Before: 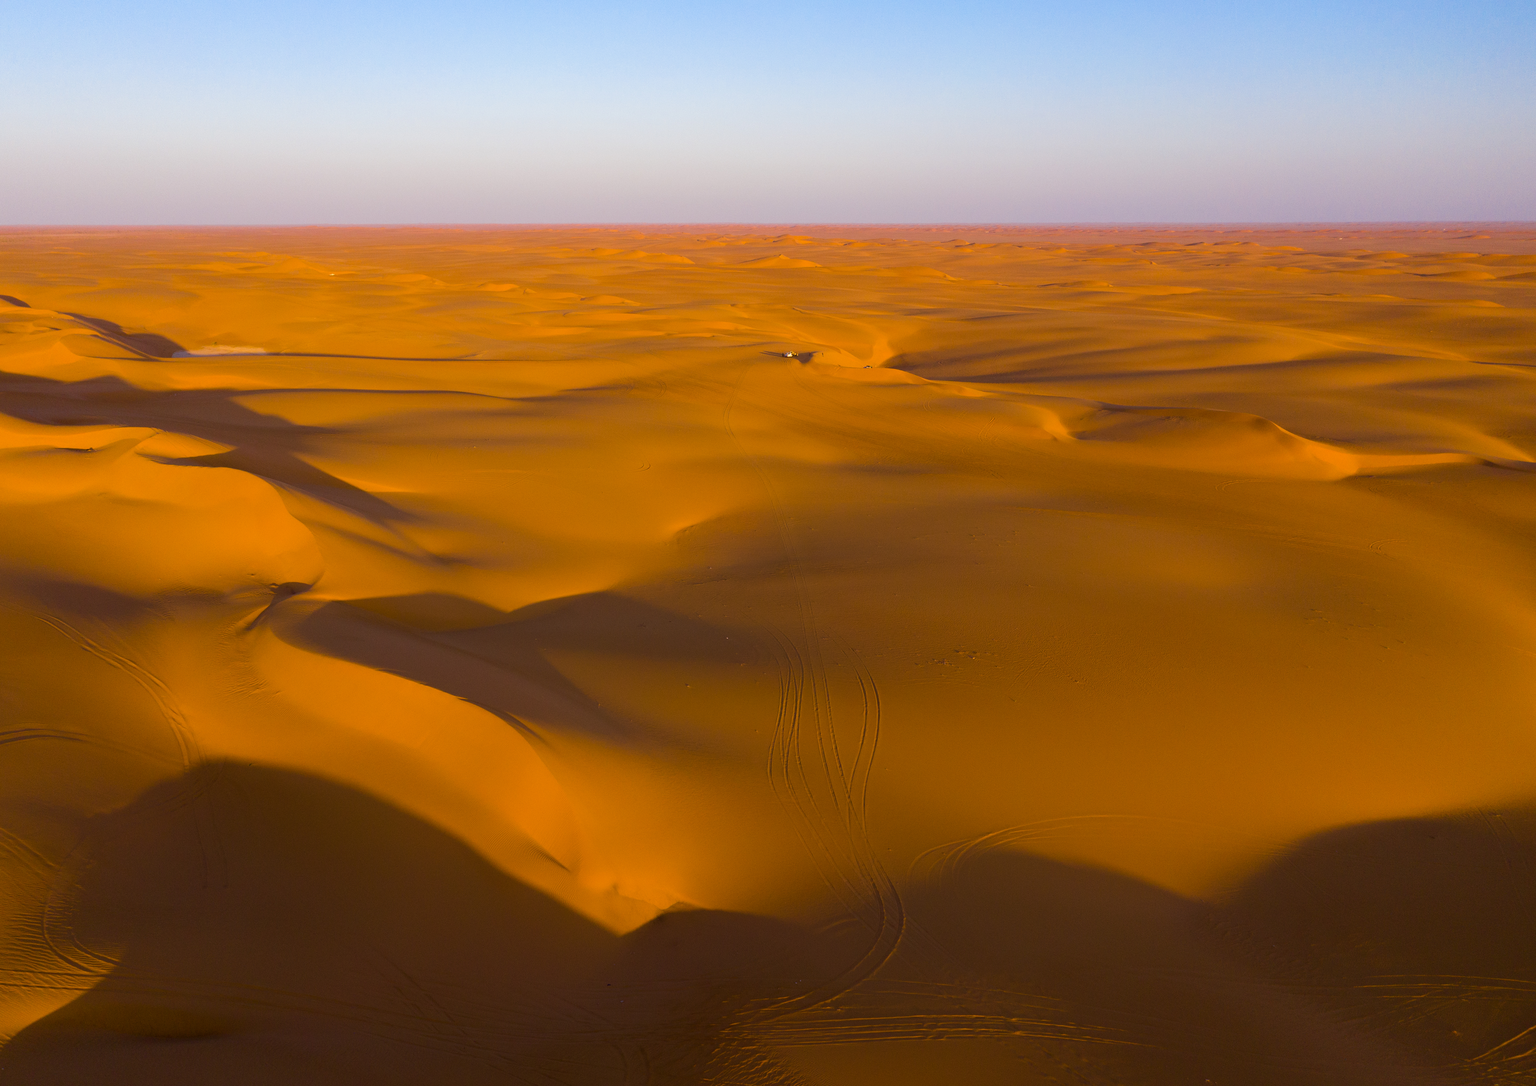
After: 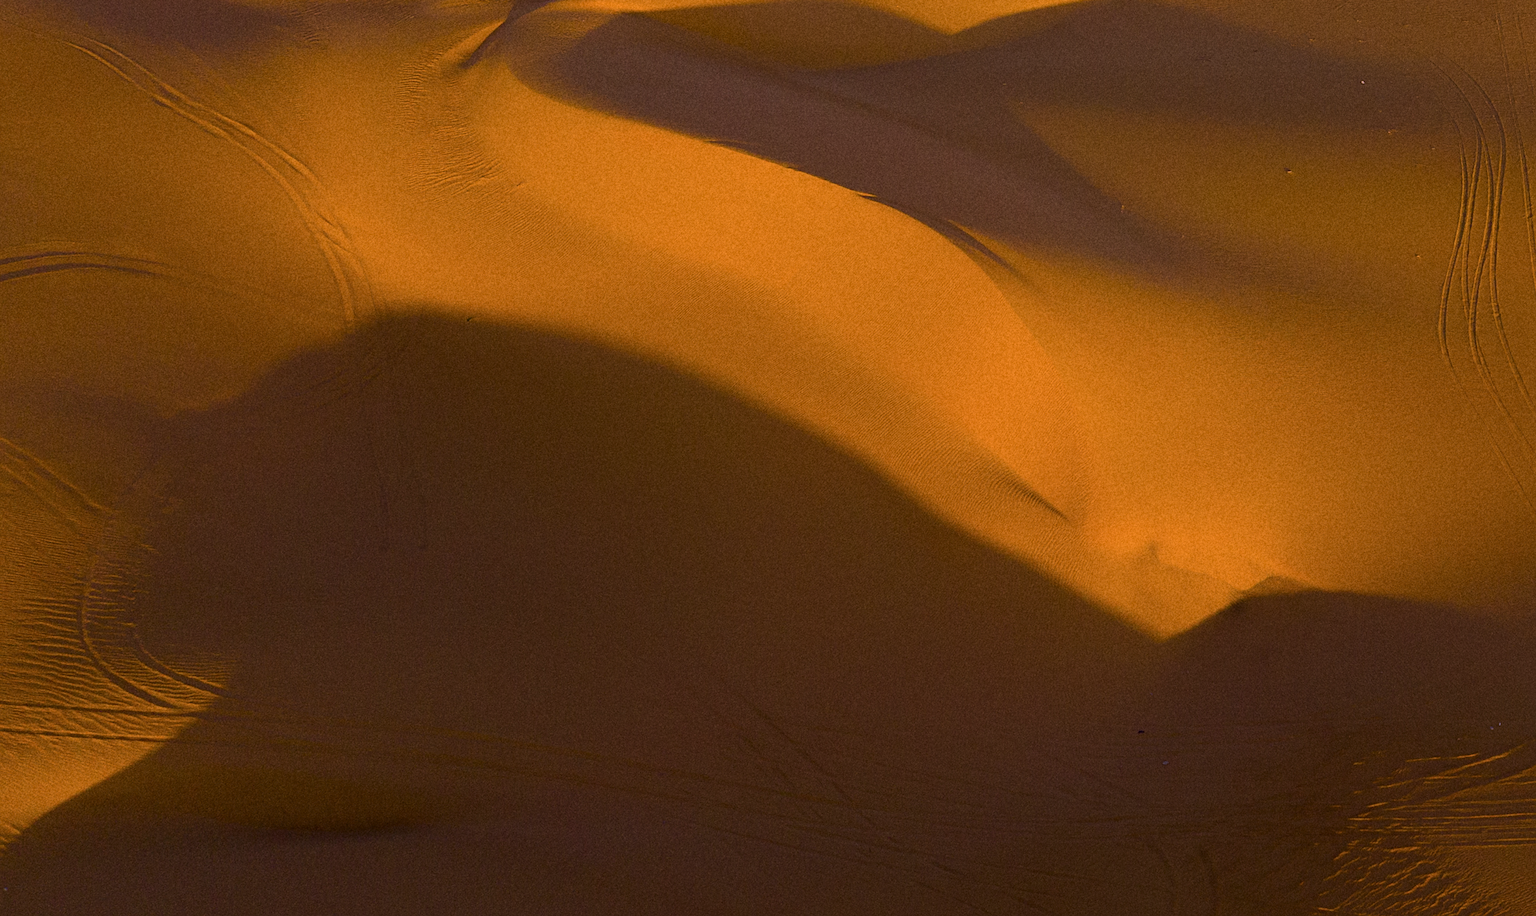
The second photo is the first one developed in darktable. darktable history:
grain: coarseness 22.88 ISO
color calibration: illuminant as shot in camera, x 0.358, y 0.373, temperature 4628.91 K
sharpen: on, module defaults
crop and rotate: top 54.778%, right 46.61%, bottom 0.159%
